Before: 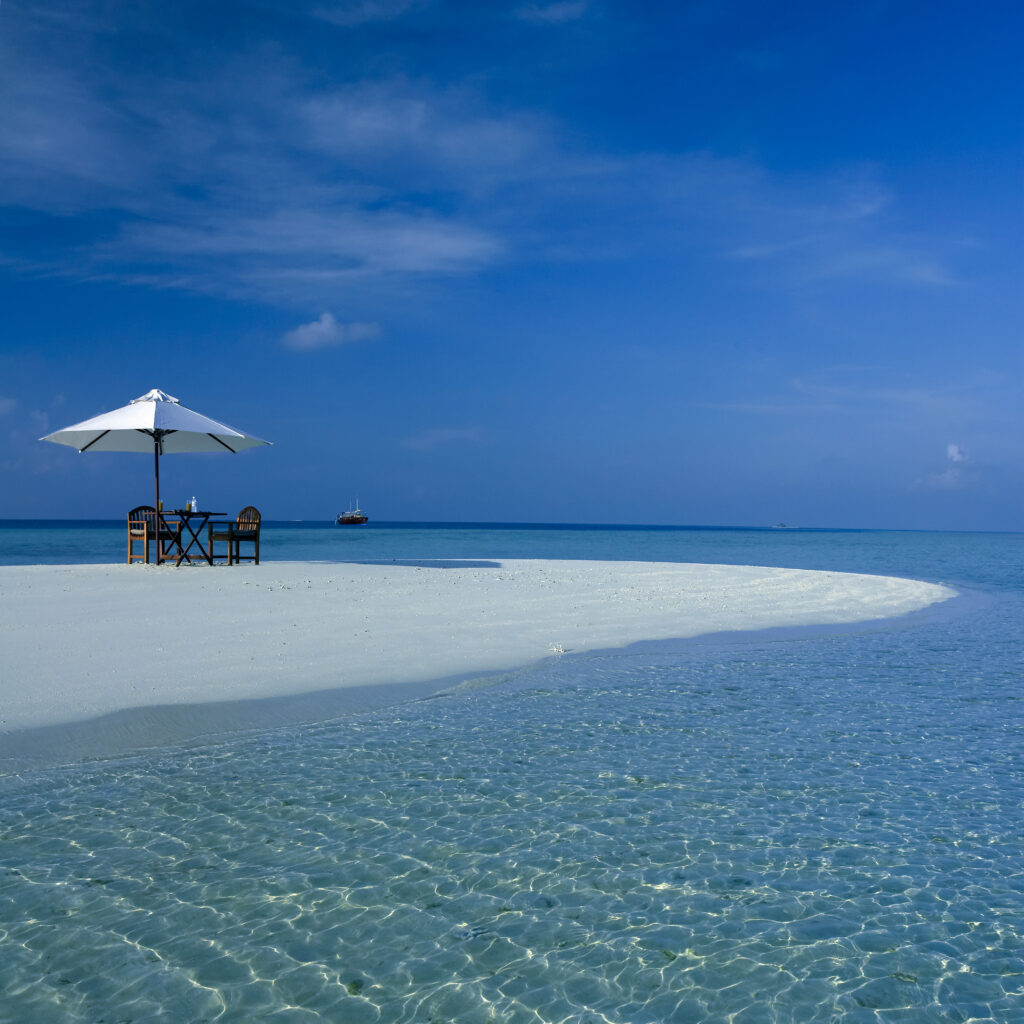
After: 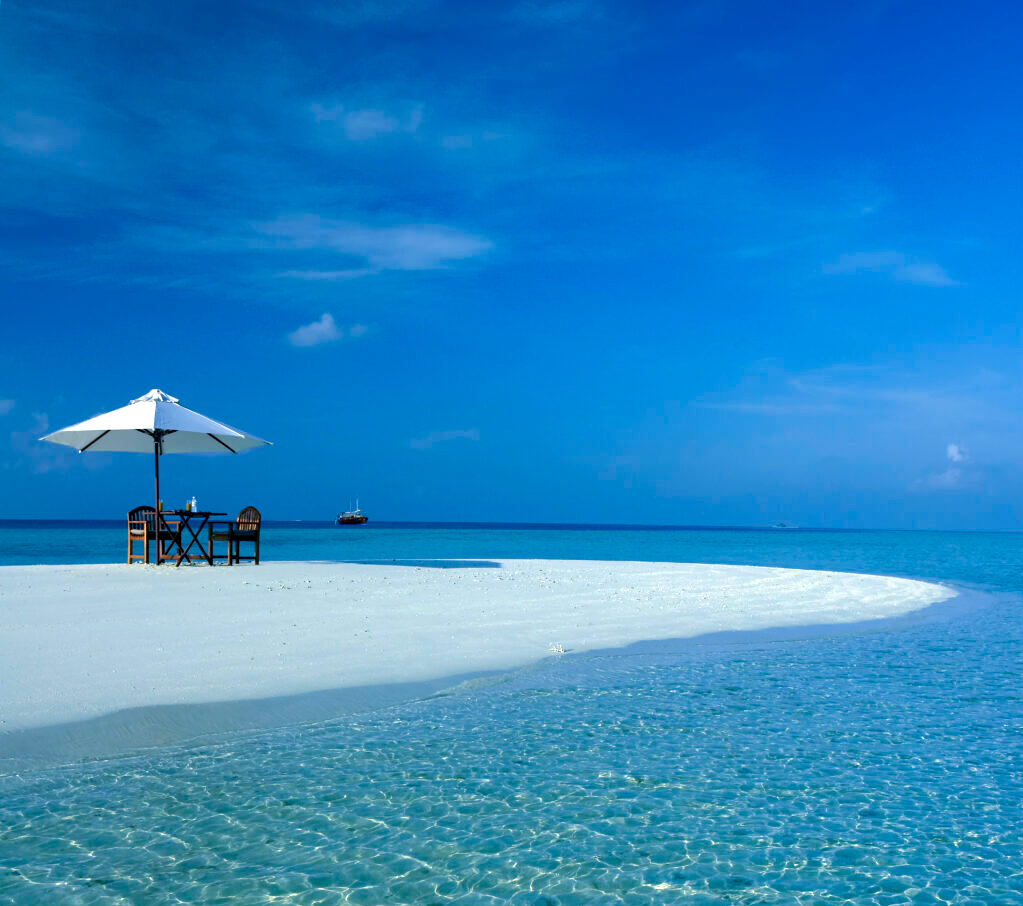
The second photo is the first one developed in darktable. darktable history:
crop and rotate: top 0%, bottom 11.49%
exposure: black level correction 0.001, exposure 0.5 EV, compensate exposure bias true, compensate highlight preservation false
